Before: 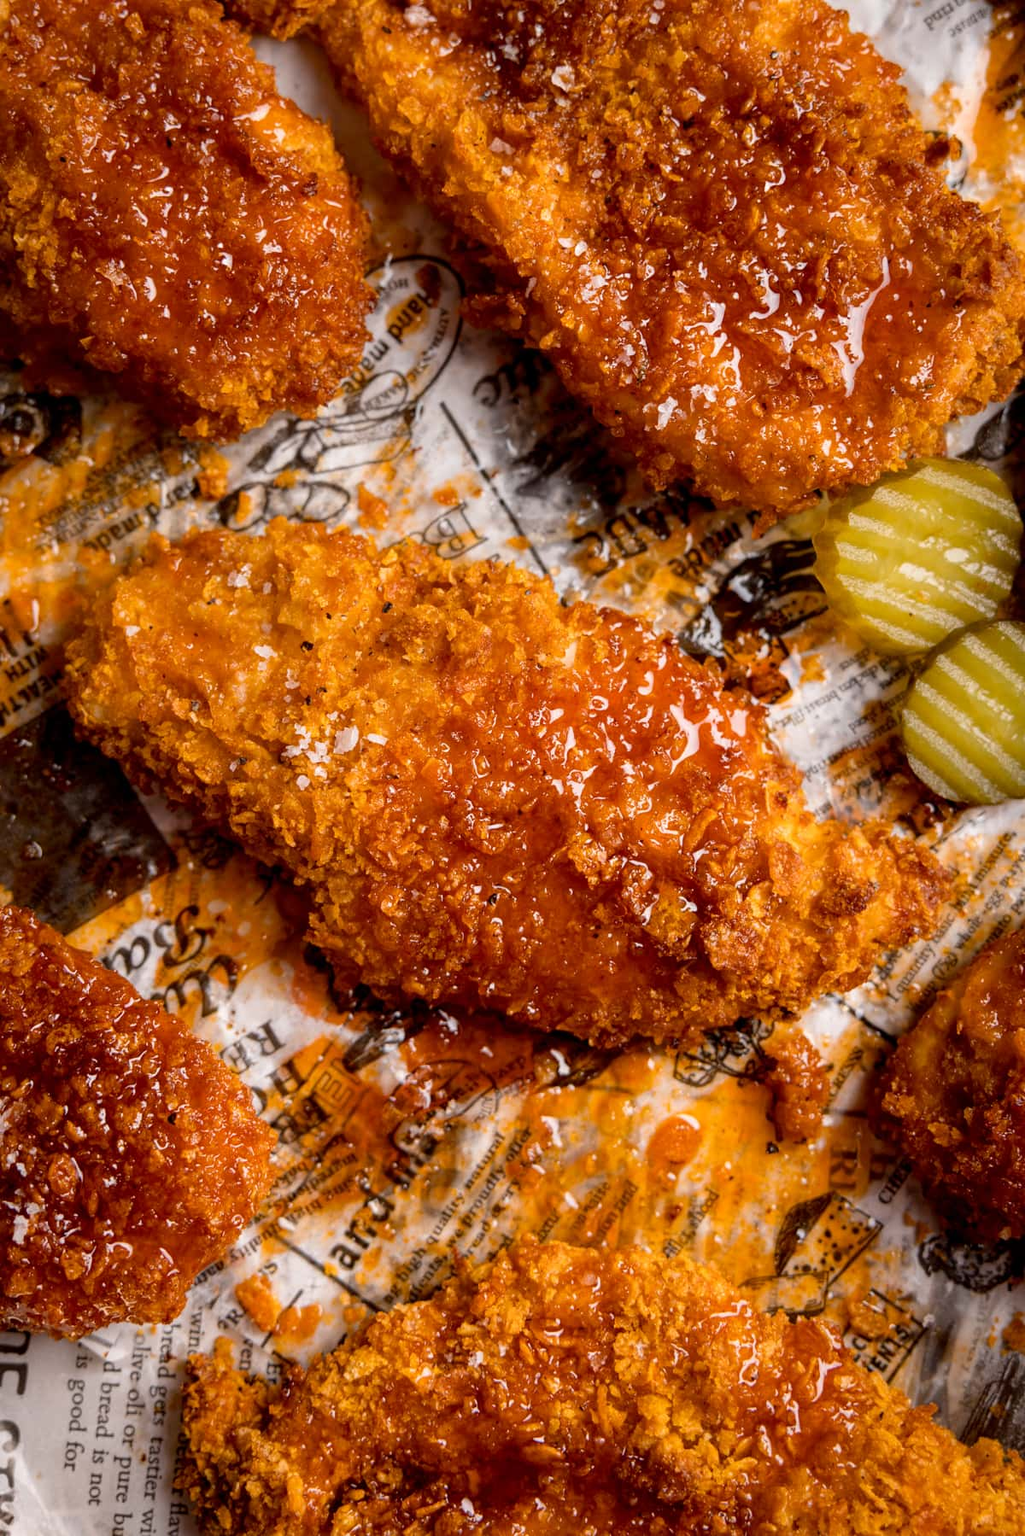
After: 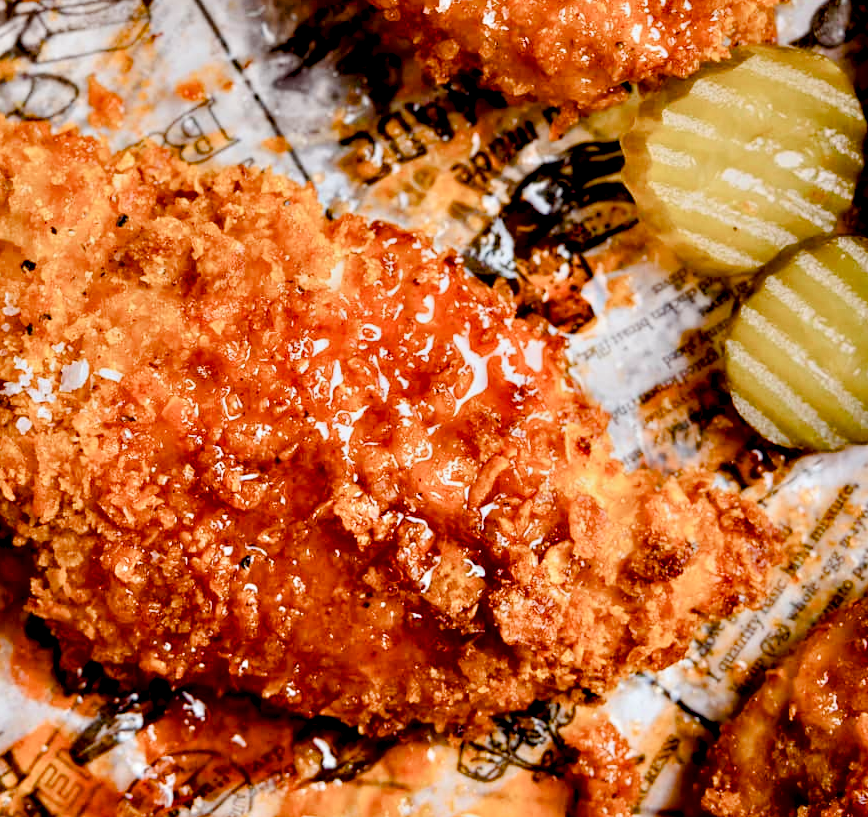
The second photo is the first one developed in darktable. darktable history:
exposure: exposure 0.662 EV, compensate exposure bias true, compensate highlight preservation false
tone equalizer: -8 EV -0.002 EV, -7 EV 0.005 EV, -6 EV -0.015 EV, -5 EV 0.021 EV, -4 EV -0.014 EV, -3 EV 0.025 EV, -2 EV -0.068 EV, -1 EV -0.306 EV, +0 EV -0.606 EV, edges refinement/feathering 500, mask exposure compensation -1.57 EV, preserve details no
crop and rotate: left 27.655%, top 27.322%, bottom 27.236%
color balance rgb: power › hue 62.11°, perceptual saturation grading › global saturation 0.67%, perceptual saturation grading › highlights -29.778%, perceptual saturation grading › mid-tones 29.512%, perceptual saturation grading › shadows 60.249%, contrast -19.917%
contrast equalizer: octaves 7, y [[0.6 ×6], [0.55 ×6], [0 ×6], [0 ×6], [0 ×6]]
